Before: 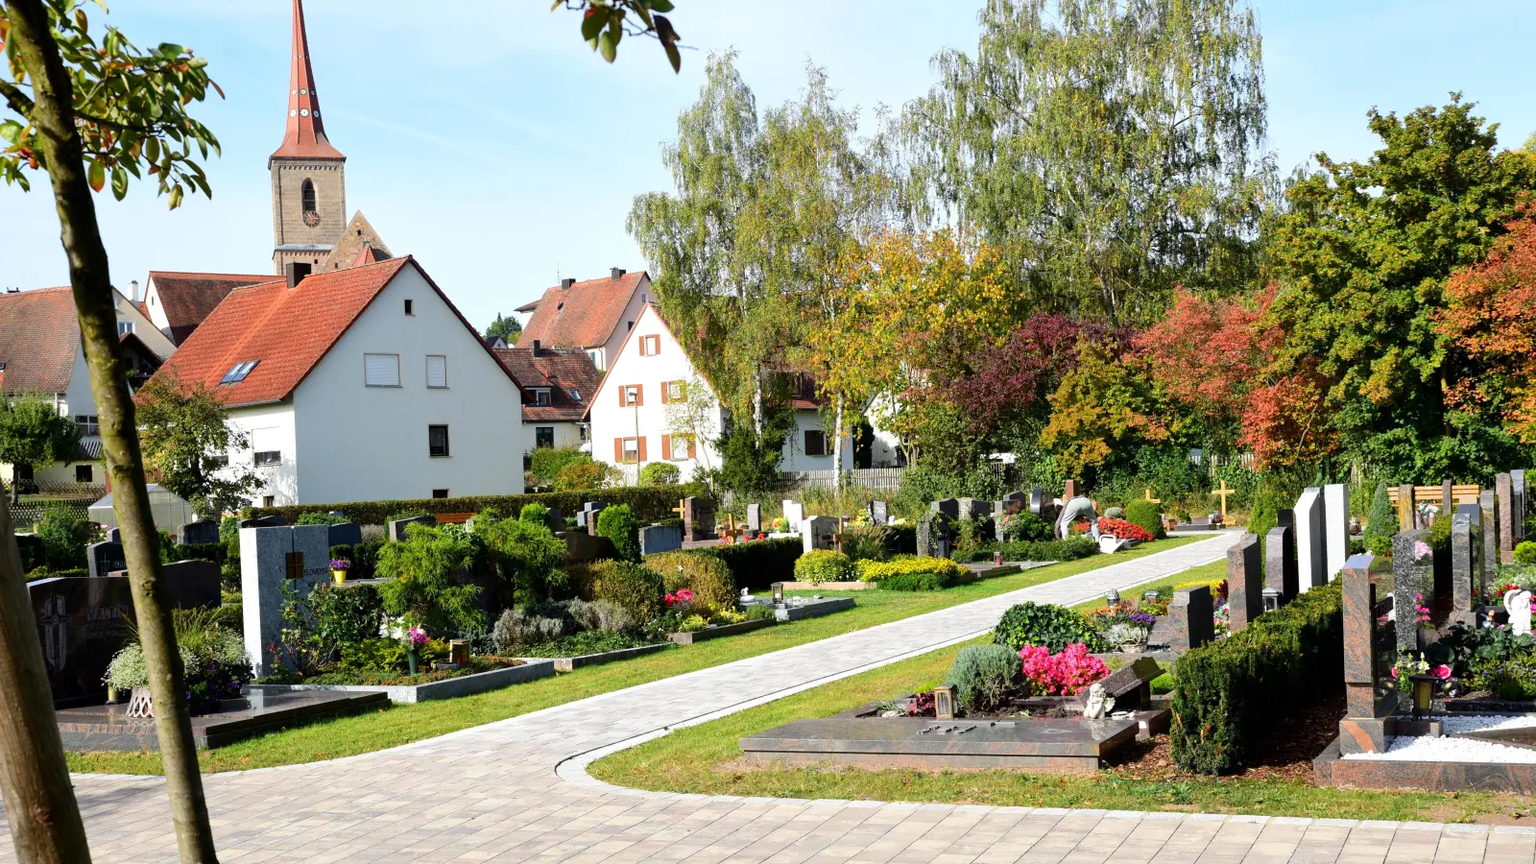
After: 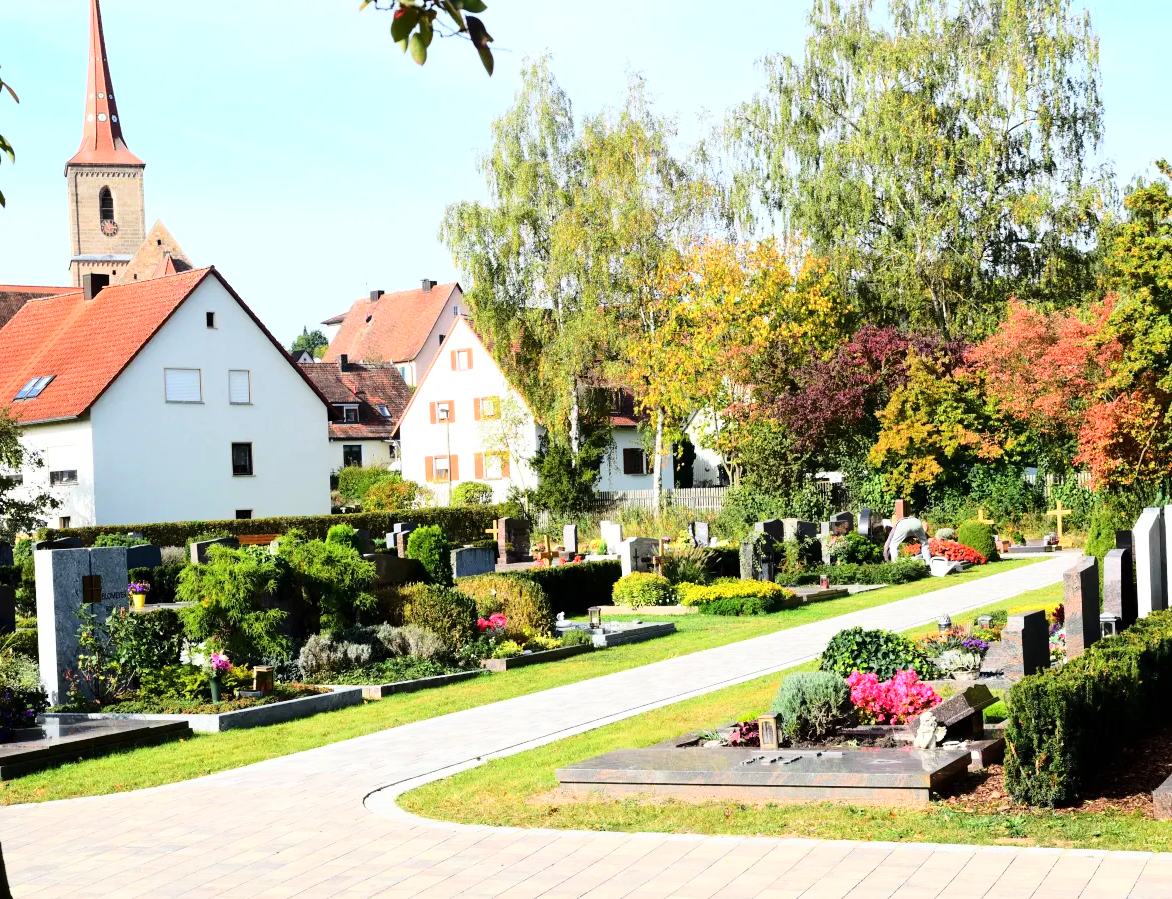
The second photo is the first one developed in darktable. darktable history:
crop: left 13.482%, top 0%, right 13.246%
base curve: curves: ch0 [(0, 0) (0.028, 0.03) (0.121, 0.232) (0.46, 0.748) (0.859, 0.968) (1, 1)]
